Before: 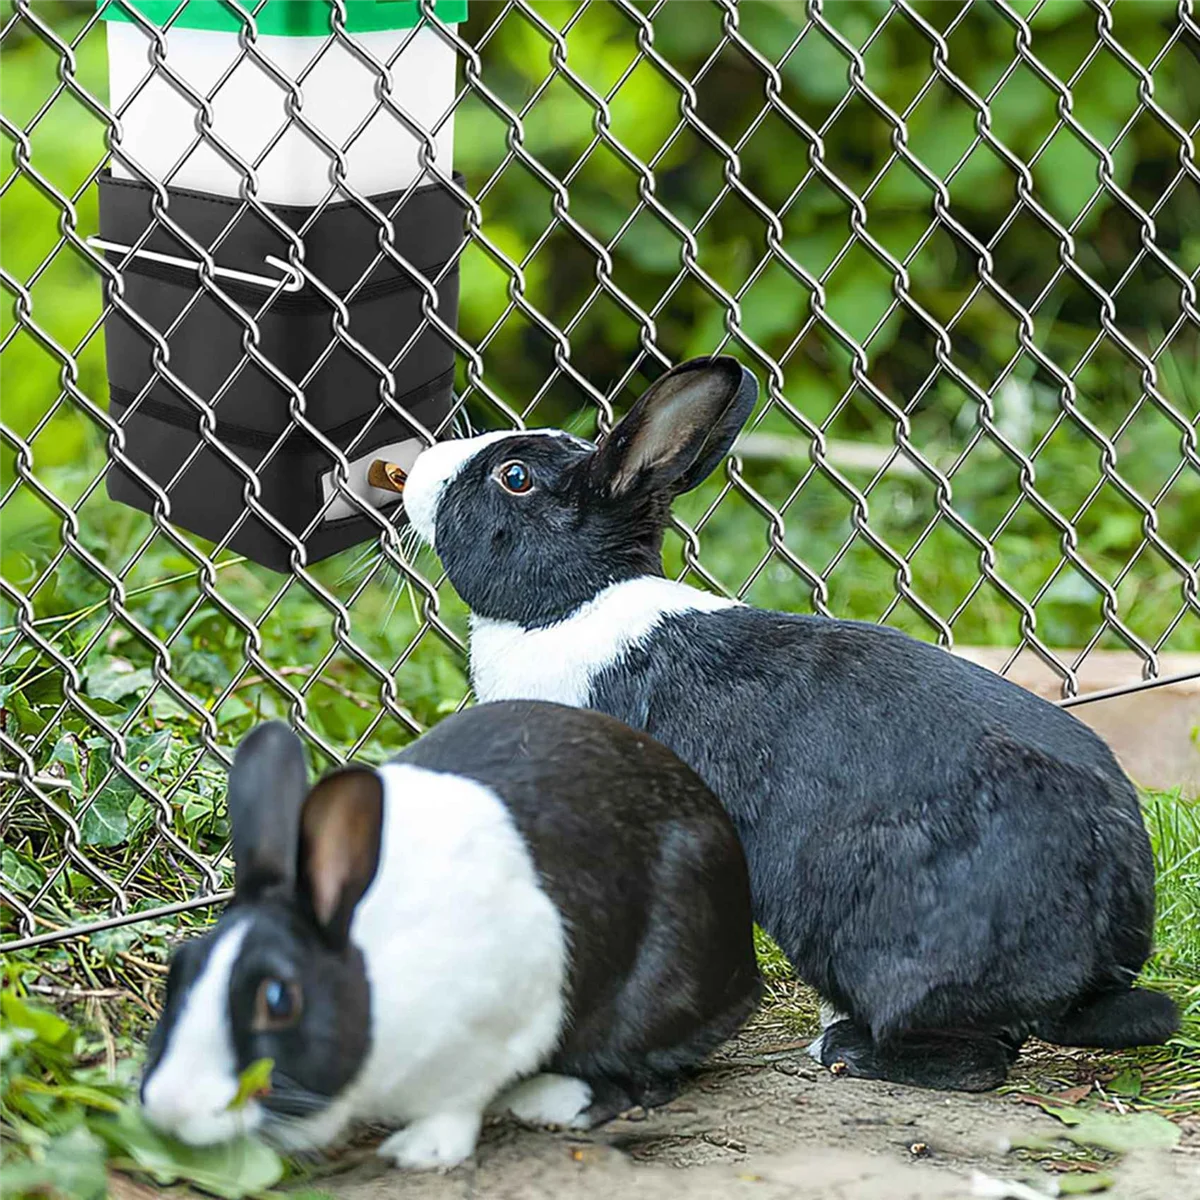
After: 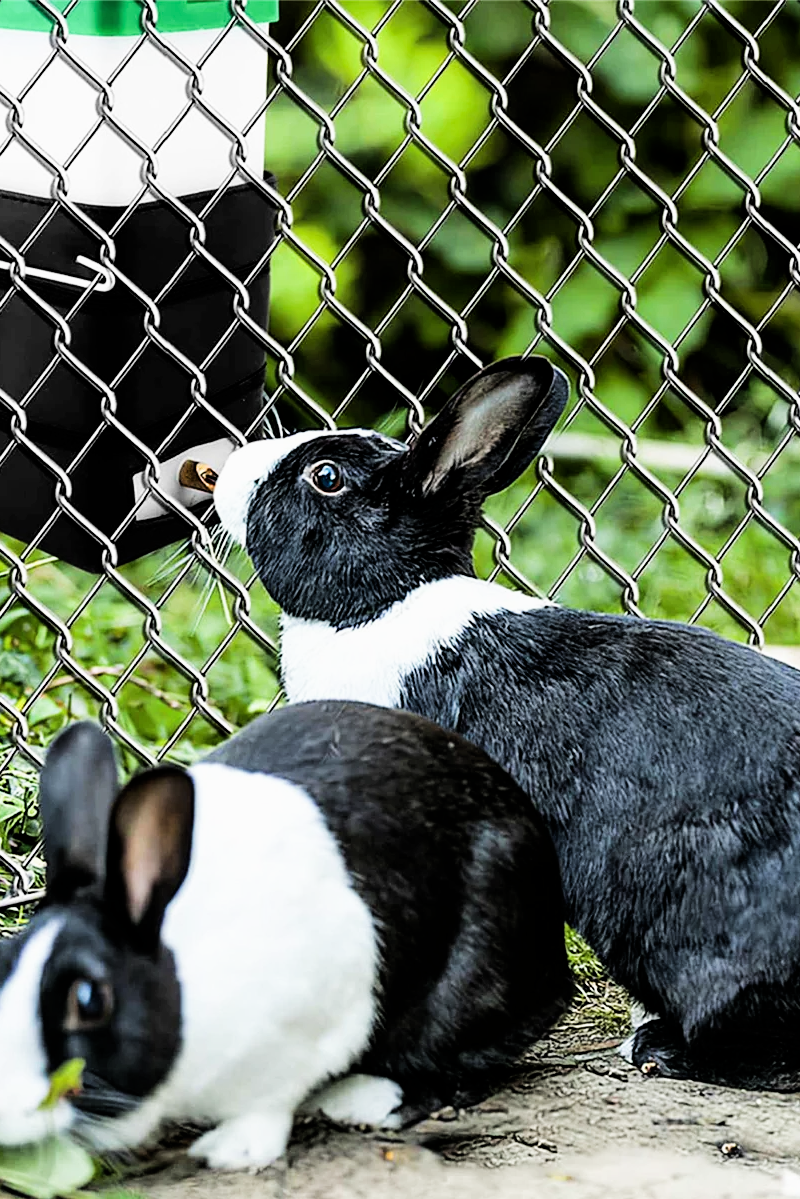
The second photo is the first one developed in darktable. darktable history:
crop and rotate: left 15.754%, right 17.579%
tone equalizer: -8 EV -0.75 EV, -7 EV -0.7 EV, -6 EV -0.6 EV, -5 EV -0.4 EV, -3 EV 0.4 EV, -2 EV 0.6 EV, -1 EV 0.7 EV, +0 EV 0.75 EV, edges refinement/feathering 500, mask exposure compensation -1.57 EV, preserve details no
filmic rgb: black relative exposure -5 EV, white relative exposure 3.5 EV, hardness 3.19, contrast 1.2, highlights saturation mix -50%
